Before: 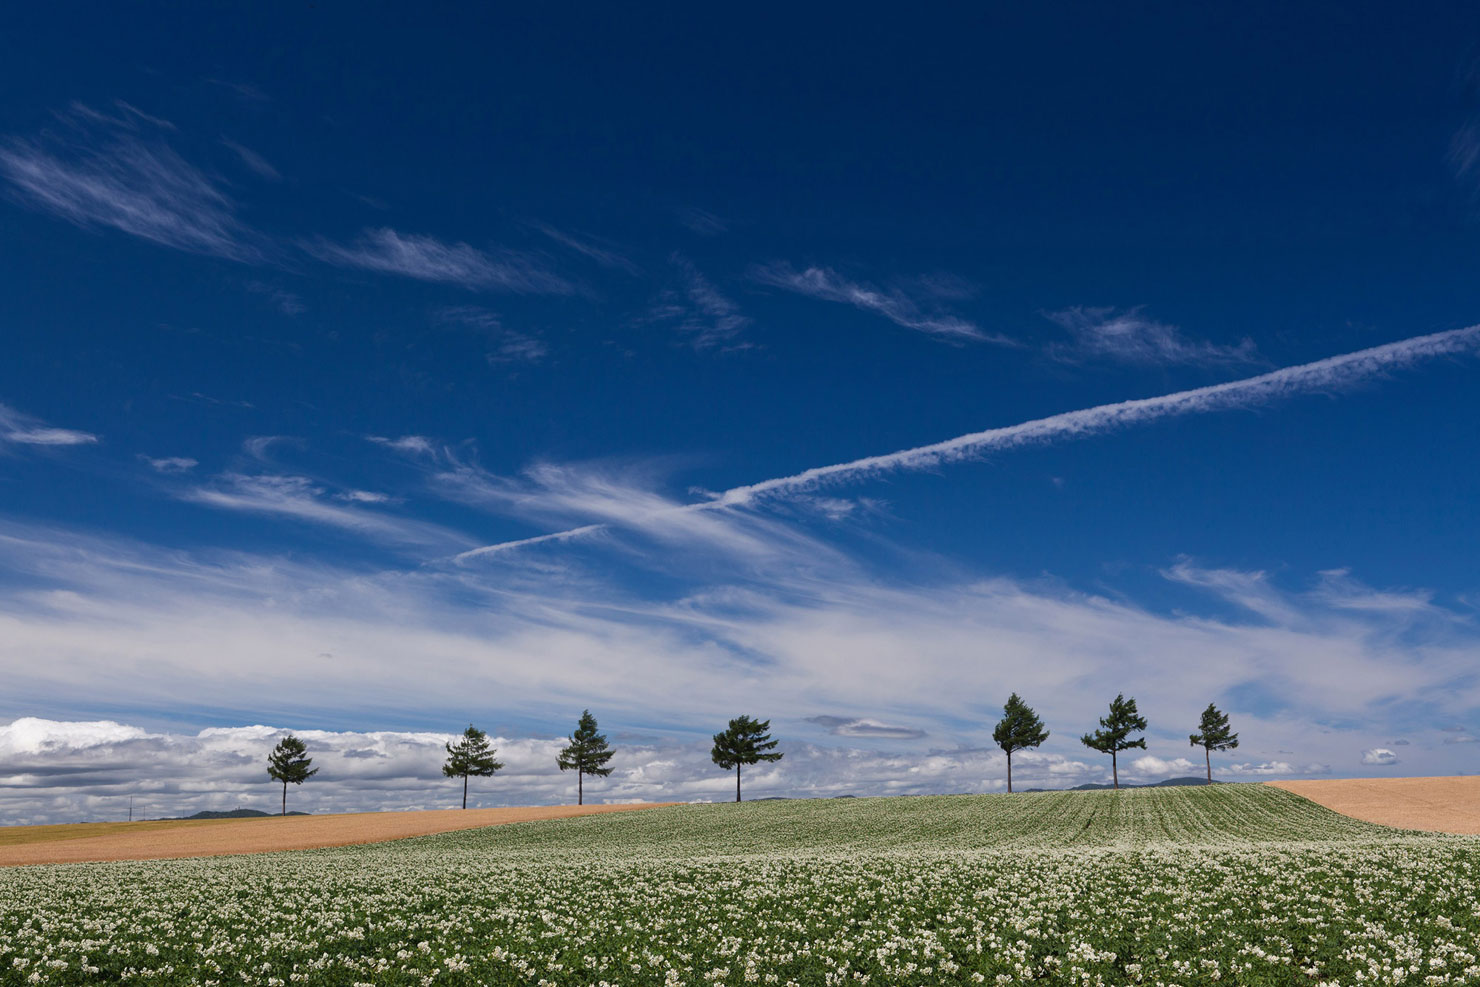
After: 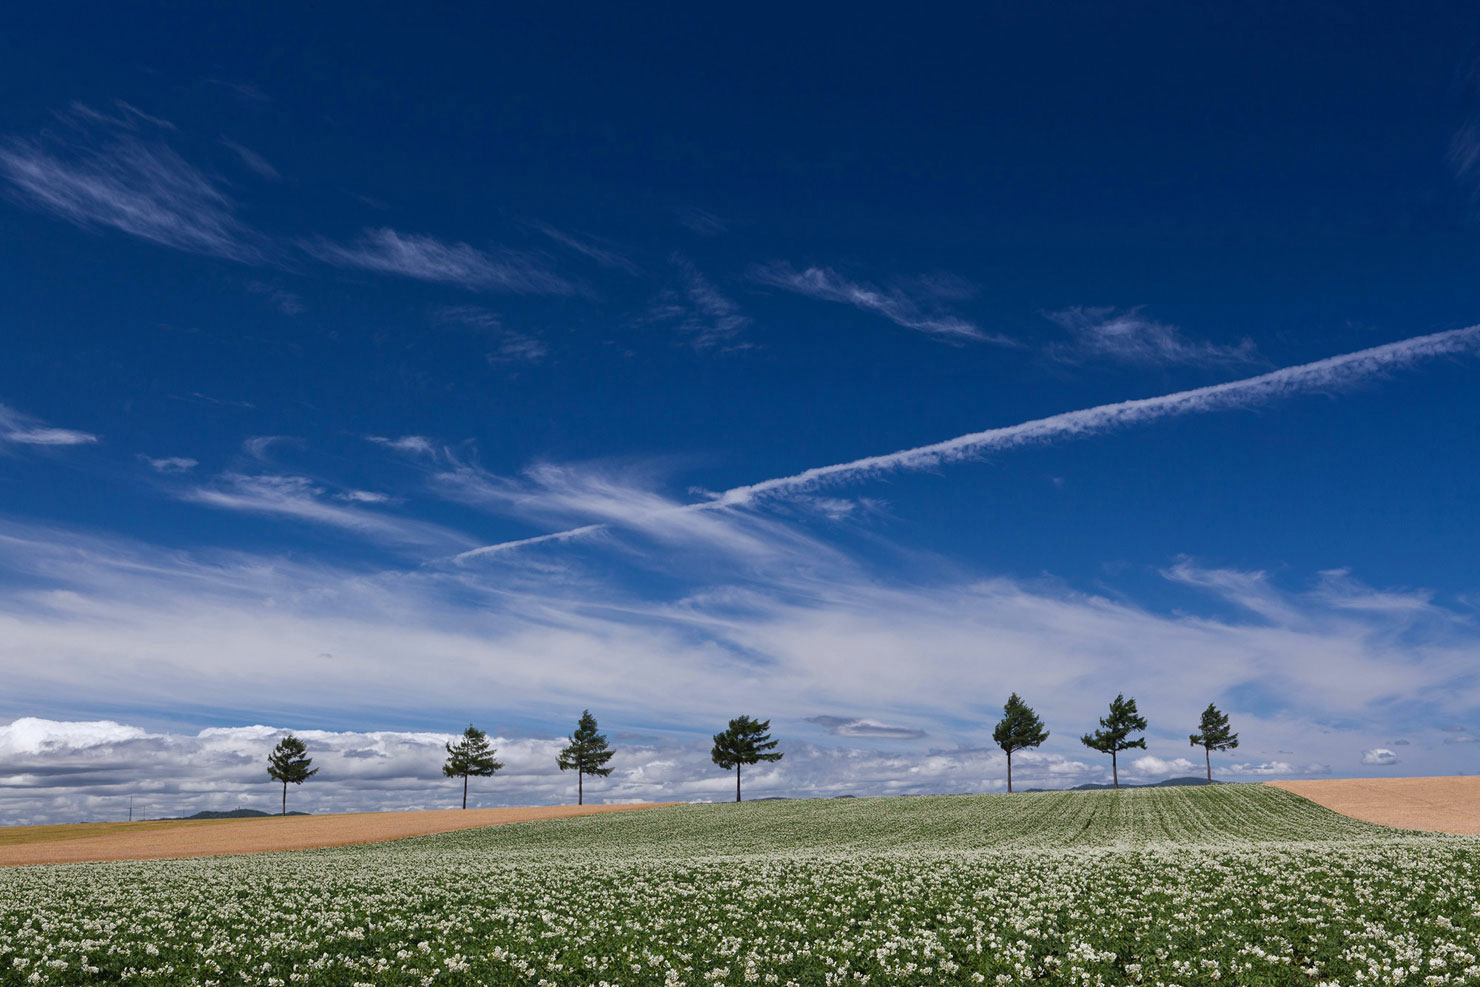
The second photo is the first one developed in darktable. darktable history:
white balance: red 0.98, blue 1.034
